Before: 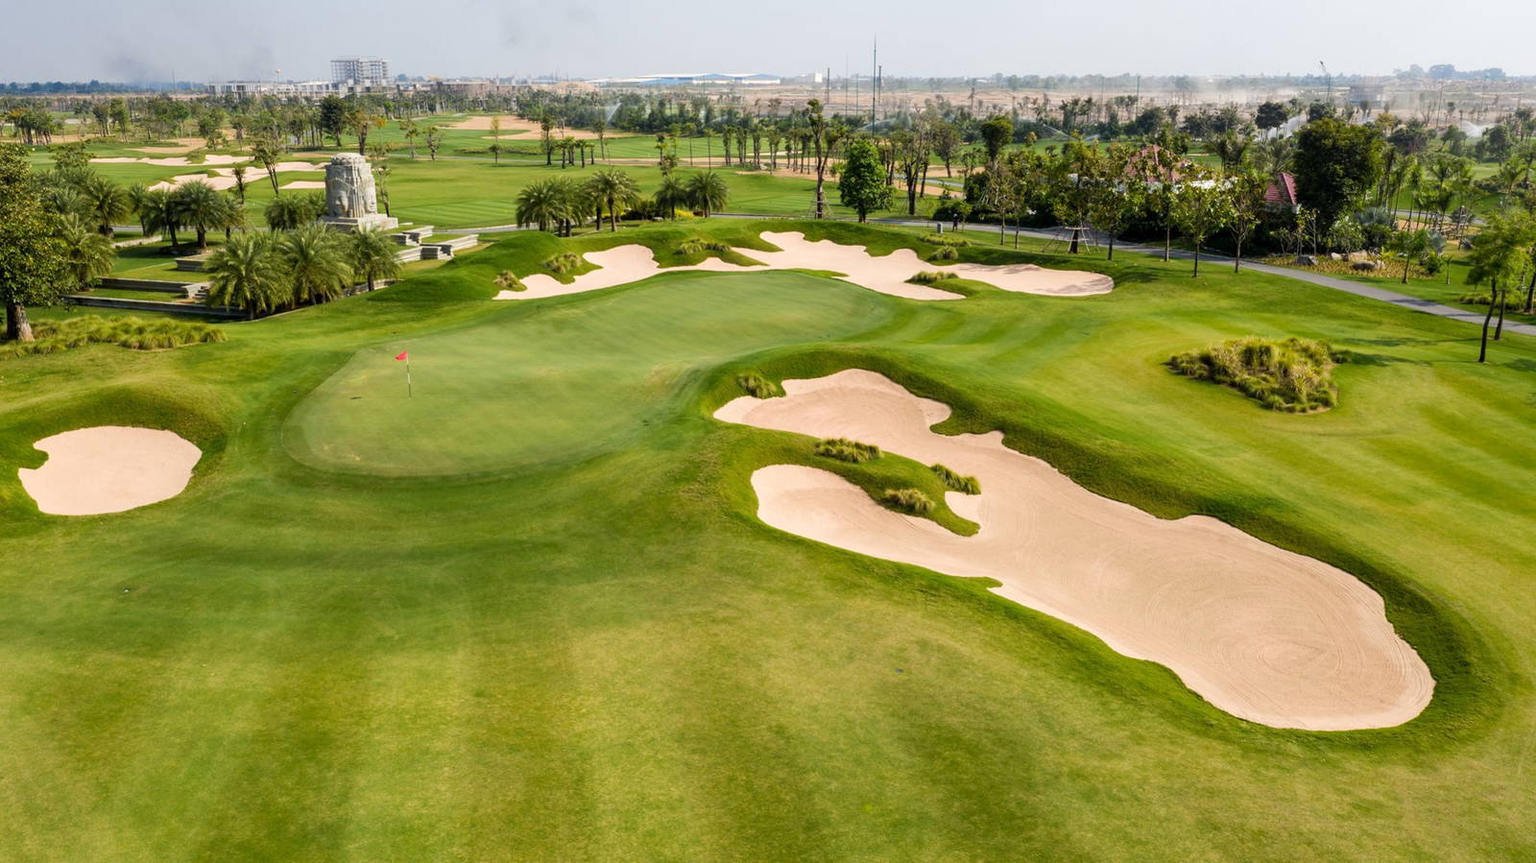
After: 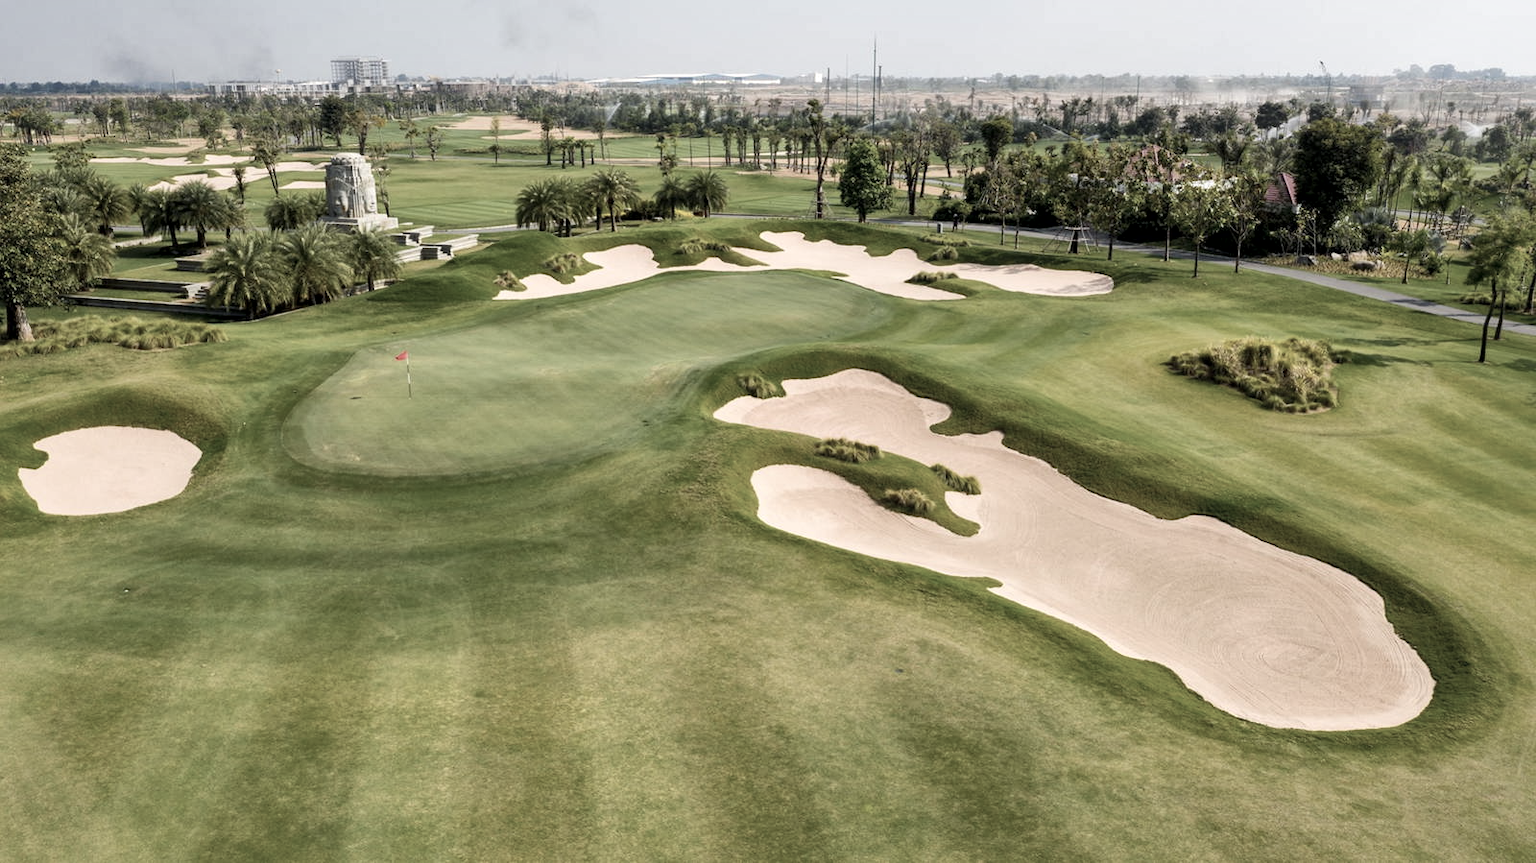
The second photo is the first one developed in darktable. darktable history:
local contrast: mode bilateral grid, contrast 20, coarseness 50, detail 140%, midtone range 0.2
color zones: curves: ch1 [(0, 0.292) (0.001, 0.292) (0.2, 0.264) (0.4, 0.248) (0.6, 0.248) (0.8, 0.264) (0.999, 0.292) (1, 0.292)]
